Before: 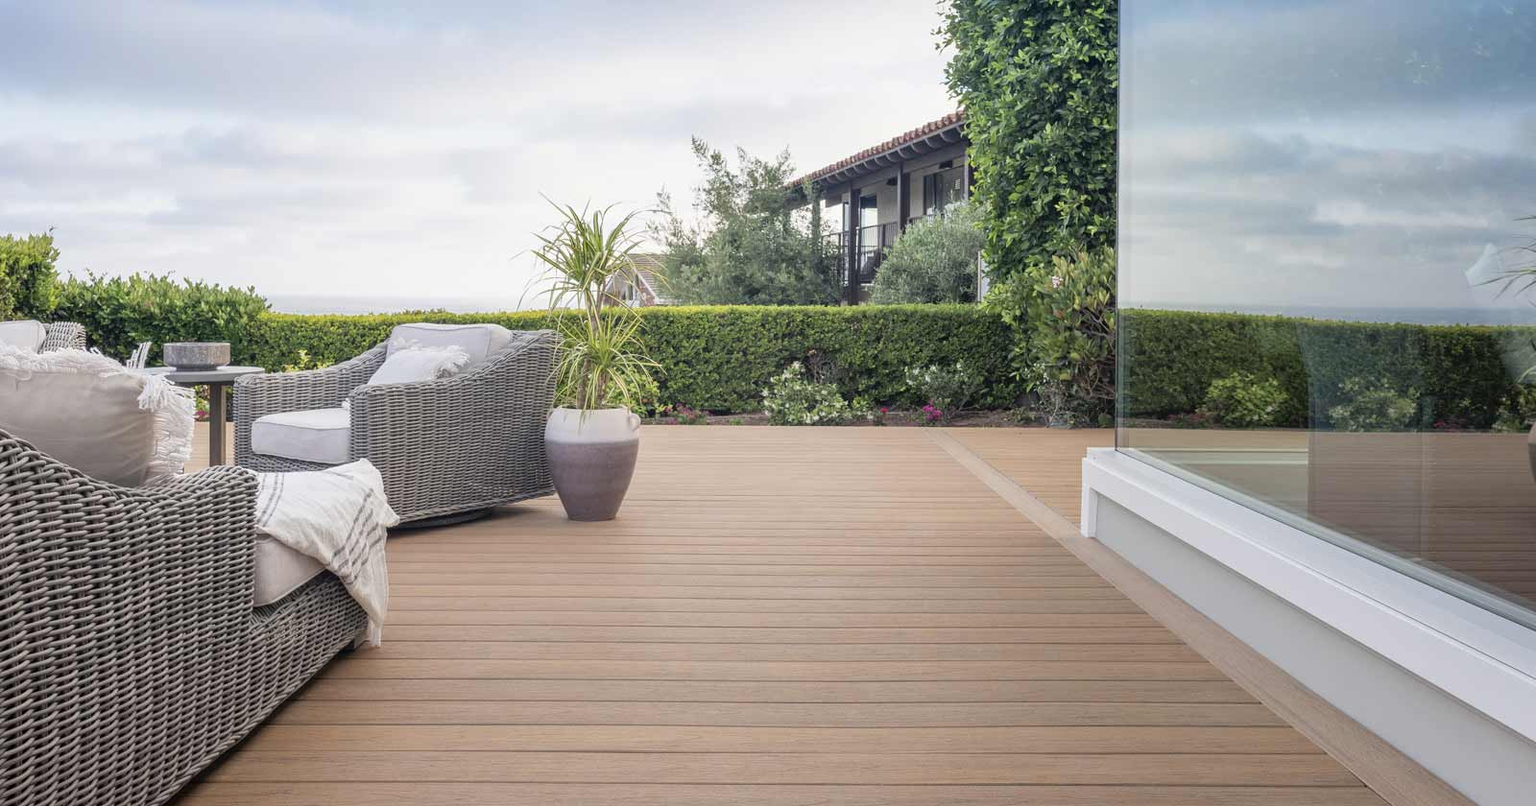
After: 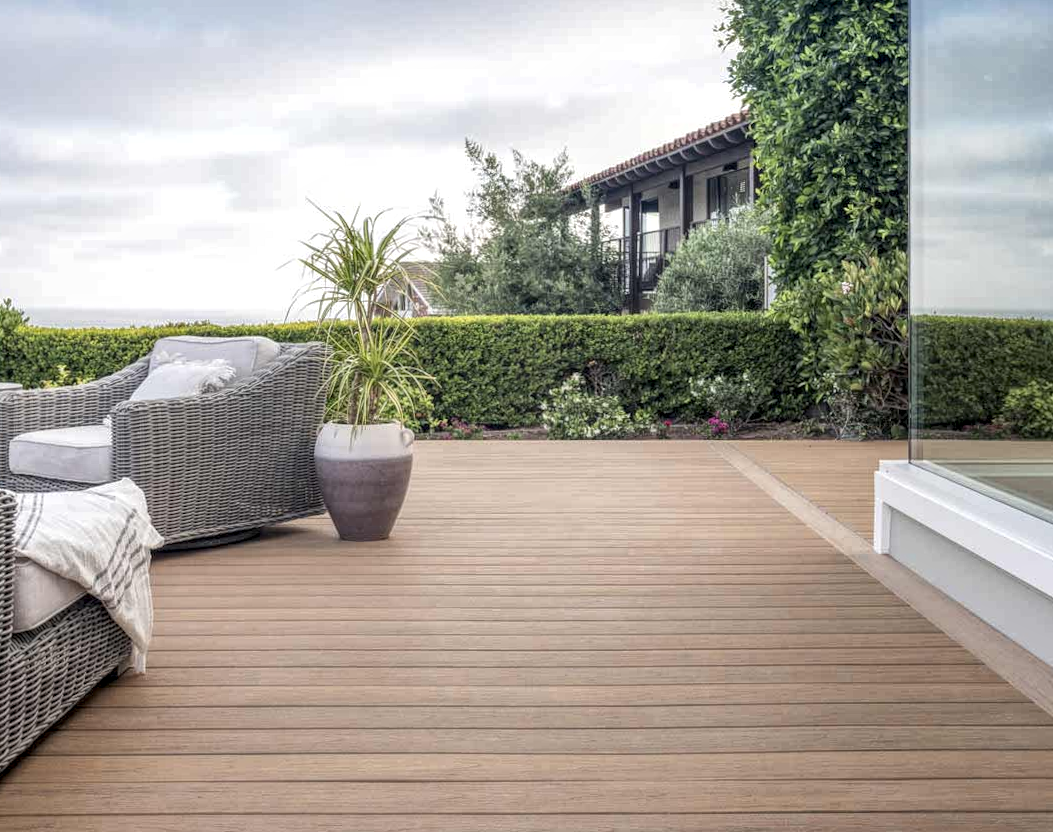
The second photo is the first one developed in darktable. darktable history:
crop and rotate: left 15.446%, right 17.836%
local contrast: highlights 100%, shadows 100%, detail 200%, midtone range 0.2
rotate and perspective: rotation -0.45°, automatic cropping original format, crop left 0.008, crop right 0.992, crop top 0.012, crop bottom 0.988
